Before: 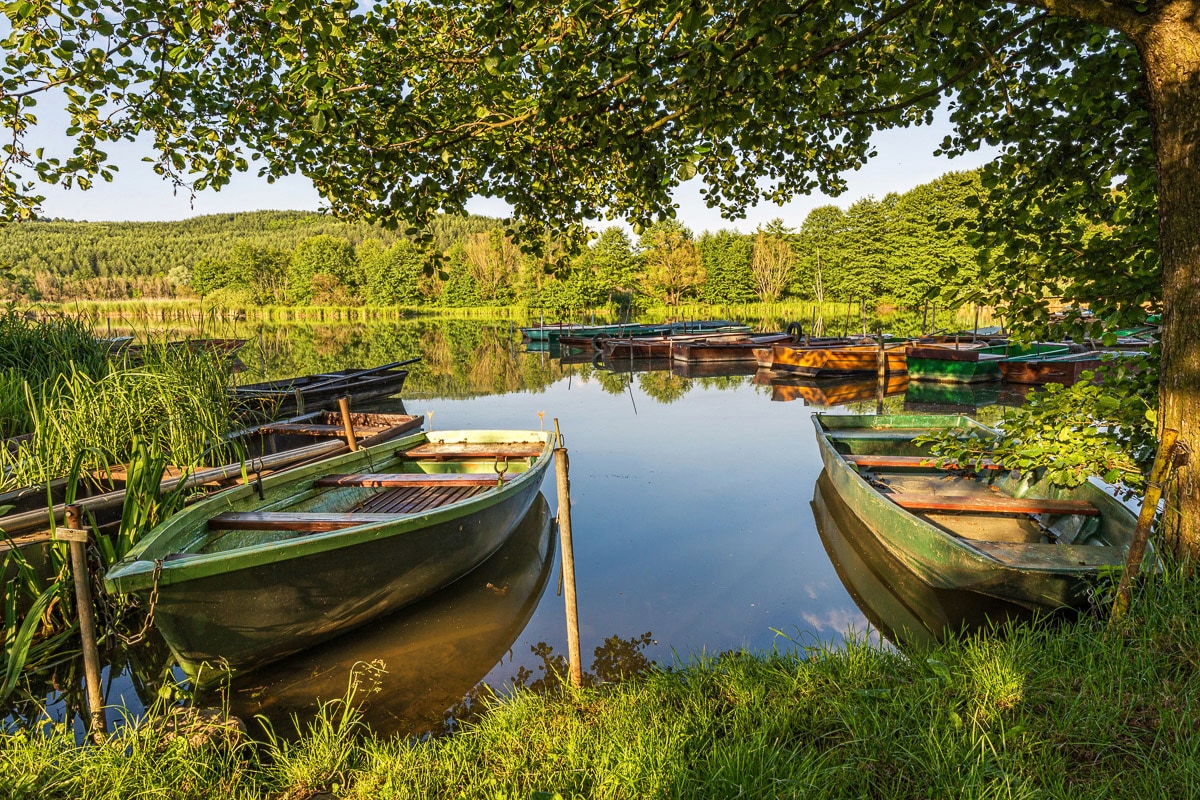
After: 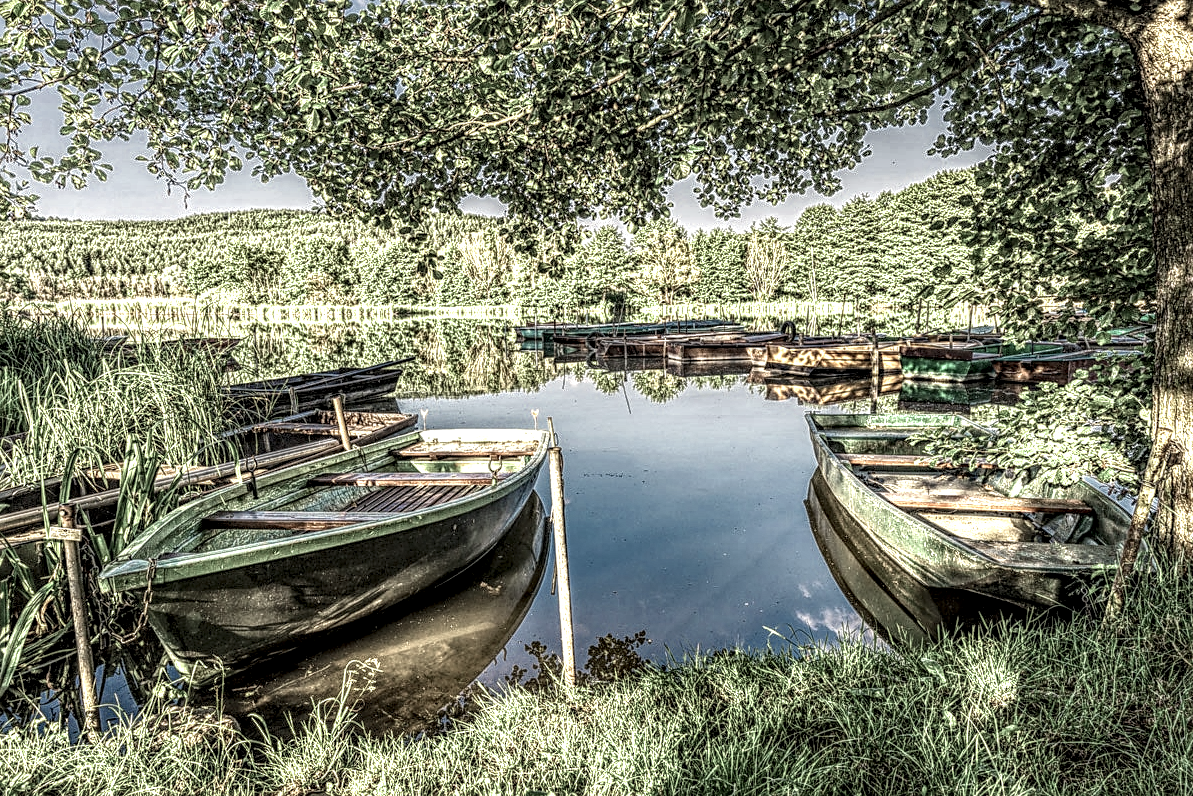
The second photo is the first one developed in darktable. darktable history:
color zones: curves: ch0 [(0.25, 0.667) (0.758, 0.368)]; ch1 [(0.215, 0.245) (0.761, 0.373)]; ch2 [(0.247, 0.554) (0.761, 0.436)]
crop and rotate: left 0.575%, top 0.229%, bottom 0.242%
sharpen: on, module defaults
local contrast: highlights 5%, shadows 1%, detail 300%, midtone range 0.295
